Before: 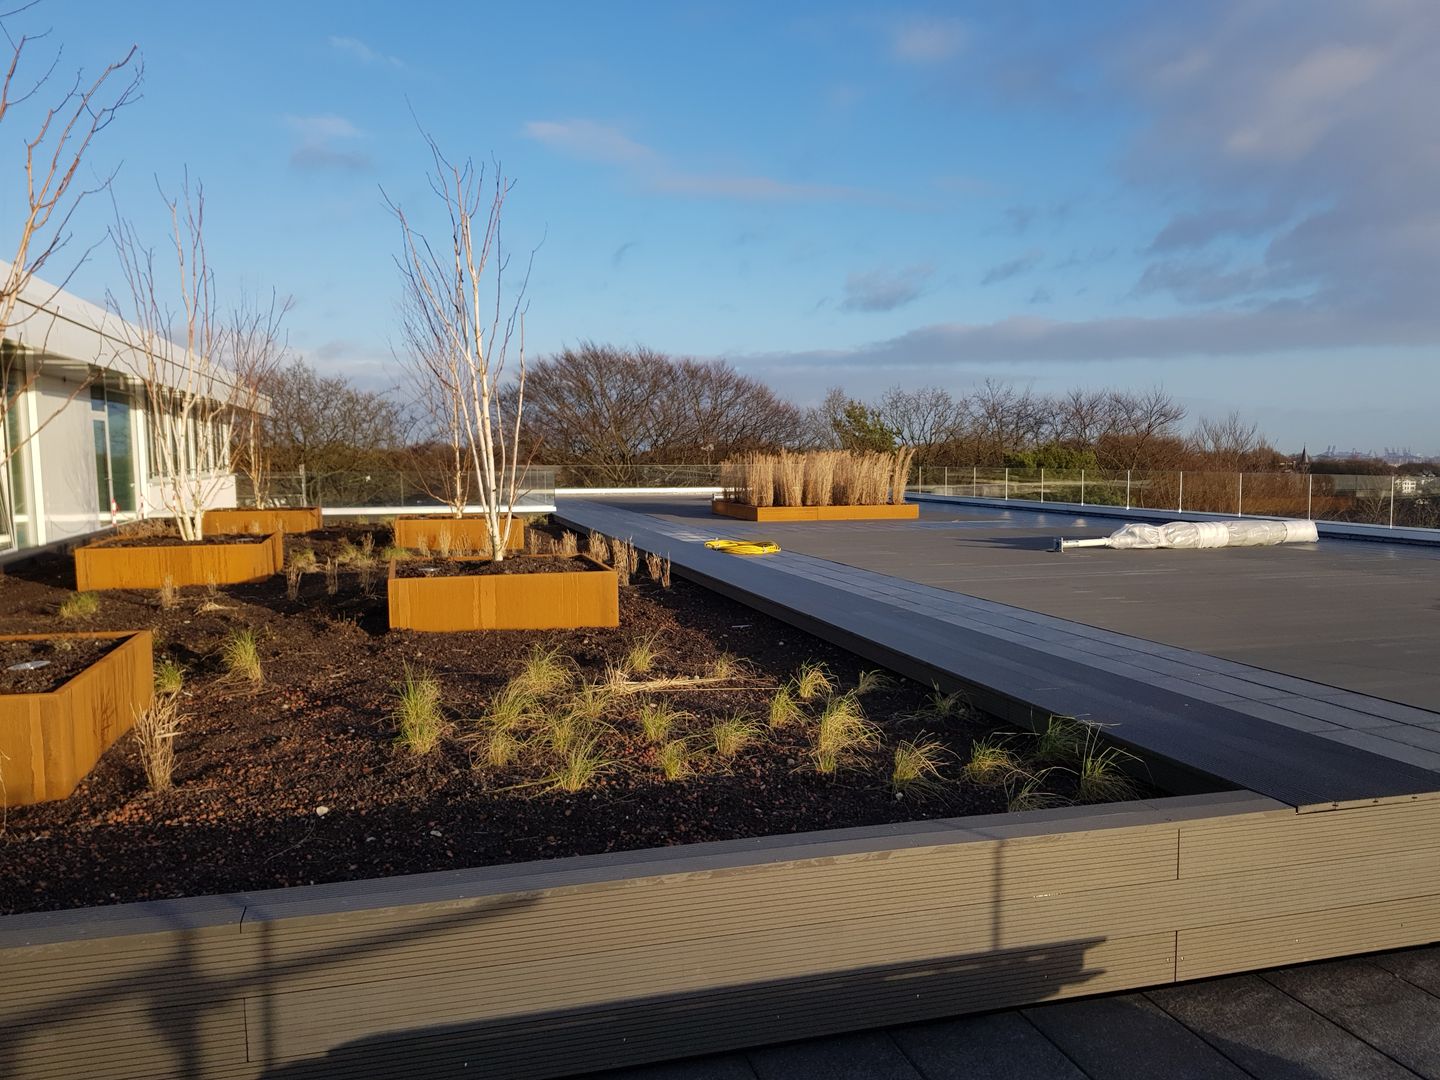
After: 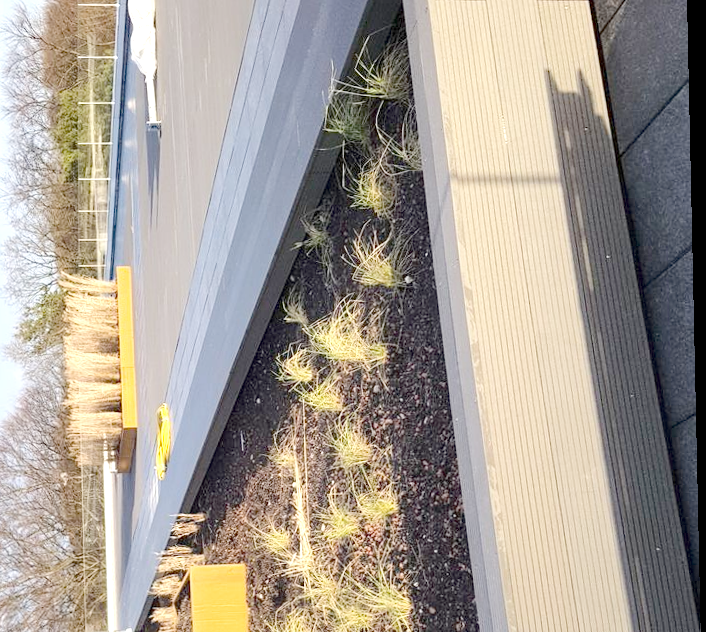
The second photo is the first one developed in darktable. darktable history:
orientation "rotate by  90 degrees": orientation rotate 90°
crop: left 36.005%, top 18.293%, right 0.31%, bottom 38.444%
white balance: emerald 1
tone equalizer "contrast tone curve: medium": -8 EV -0.75 EV, -7 EV -0.7 EV, -6 EV -0.6 EV, -5 EV -0.4 EV, -3 EV 0.4 EV, -2 EV 0.6 EV, -1 EV 0.7 EV, +0 EV 0.75 EV, edges refinement/feathering 500, mask exposure compensation -1.57 EV, preserve details no
rotate and perspective: rotation -1.24°, automatic cropping off
